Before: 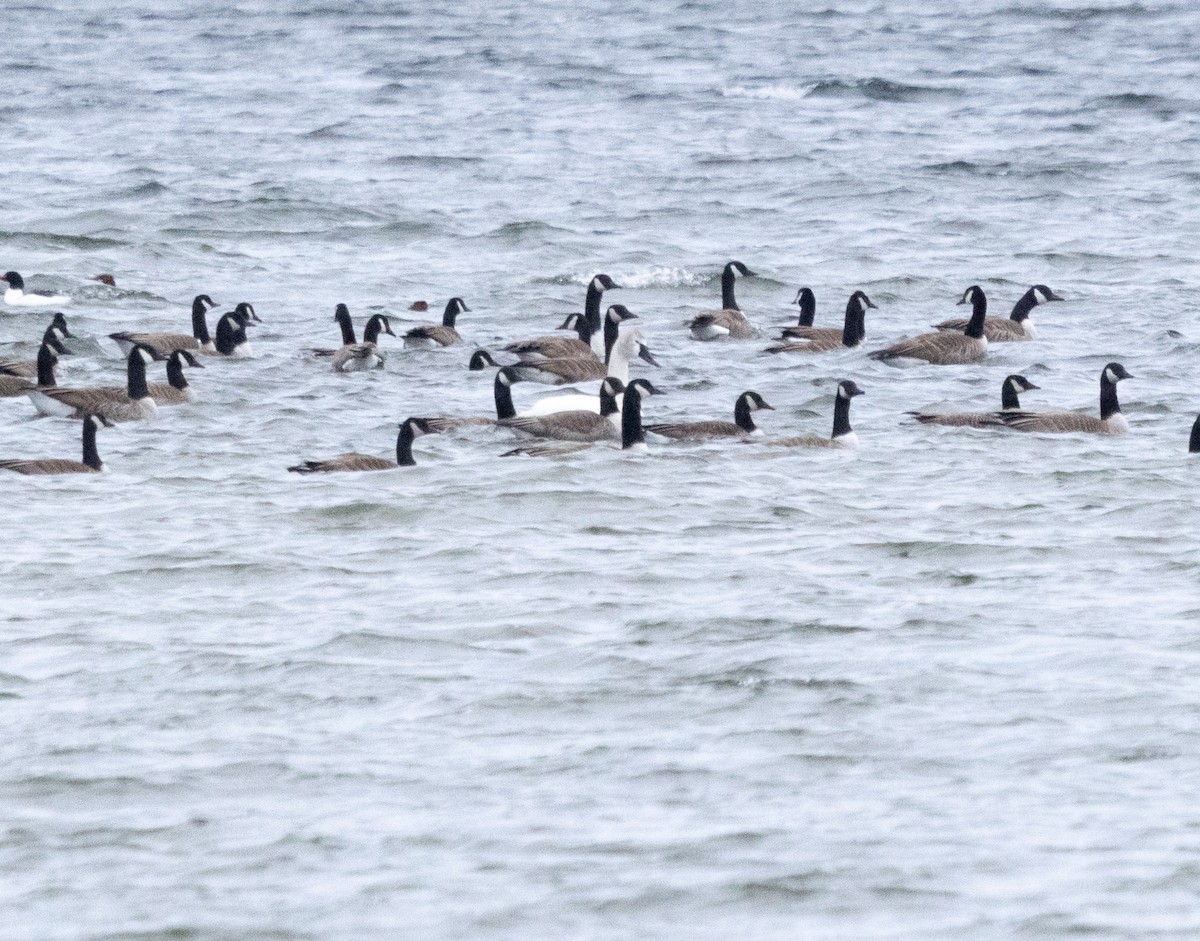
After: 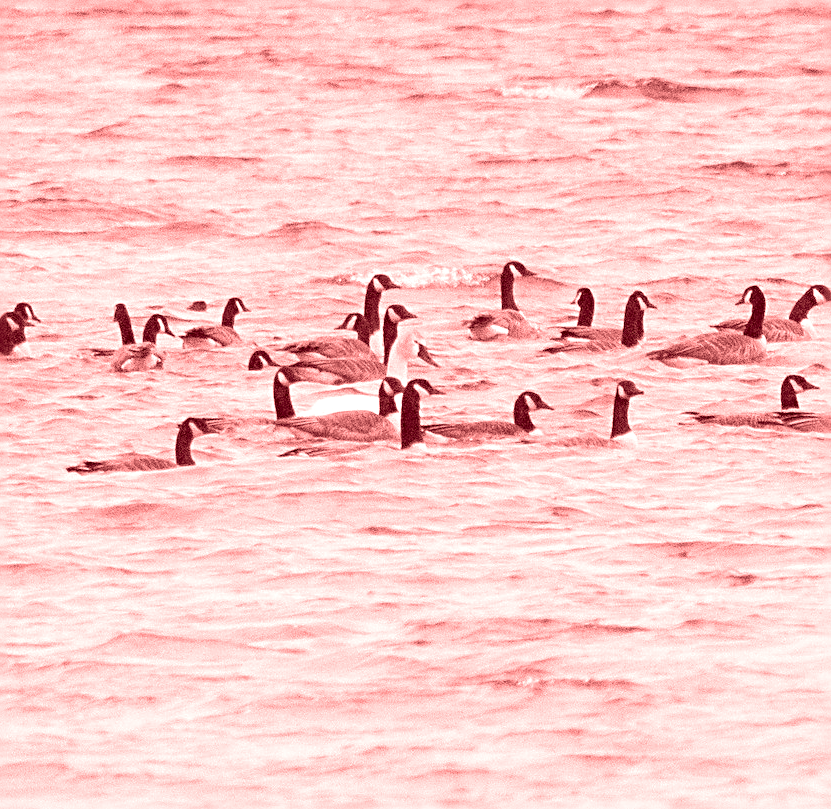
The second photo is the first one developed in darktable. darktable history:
sharpen: radius 2.584, amount 0.688
crop: left 18.479%, right 12.2%, bottom 13.971%
colorize: saturation 60%, source mix 100%
